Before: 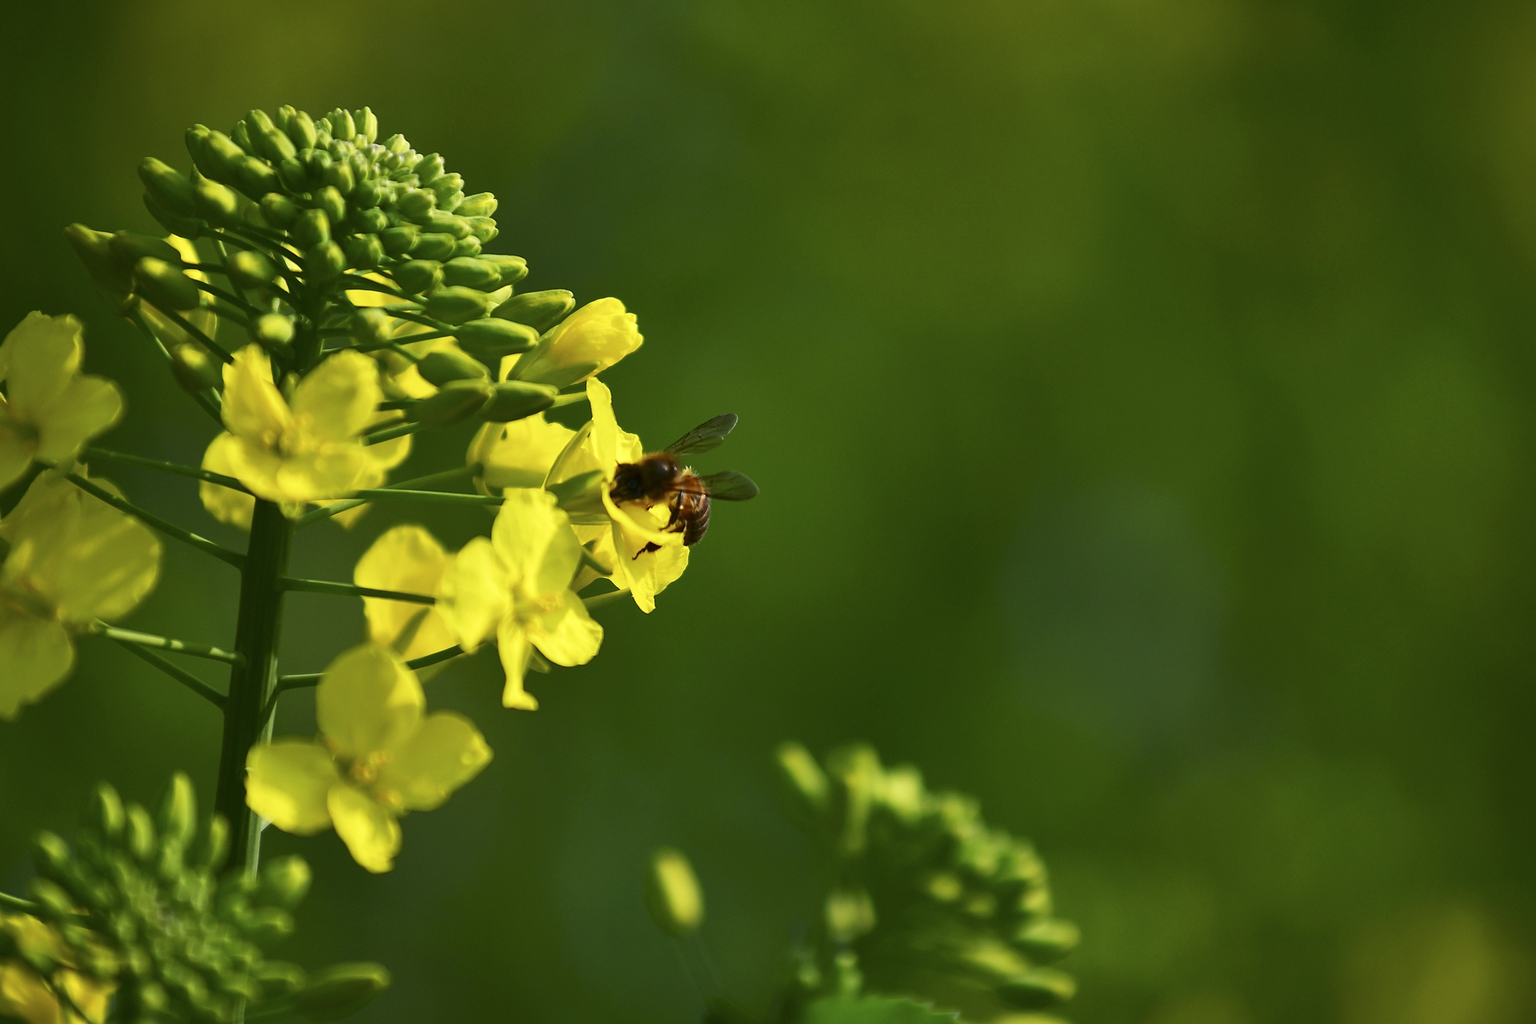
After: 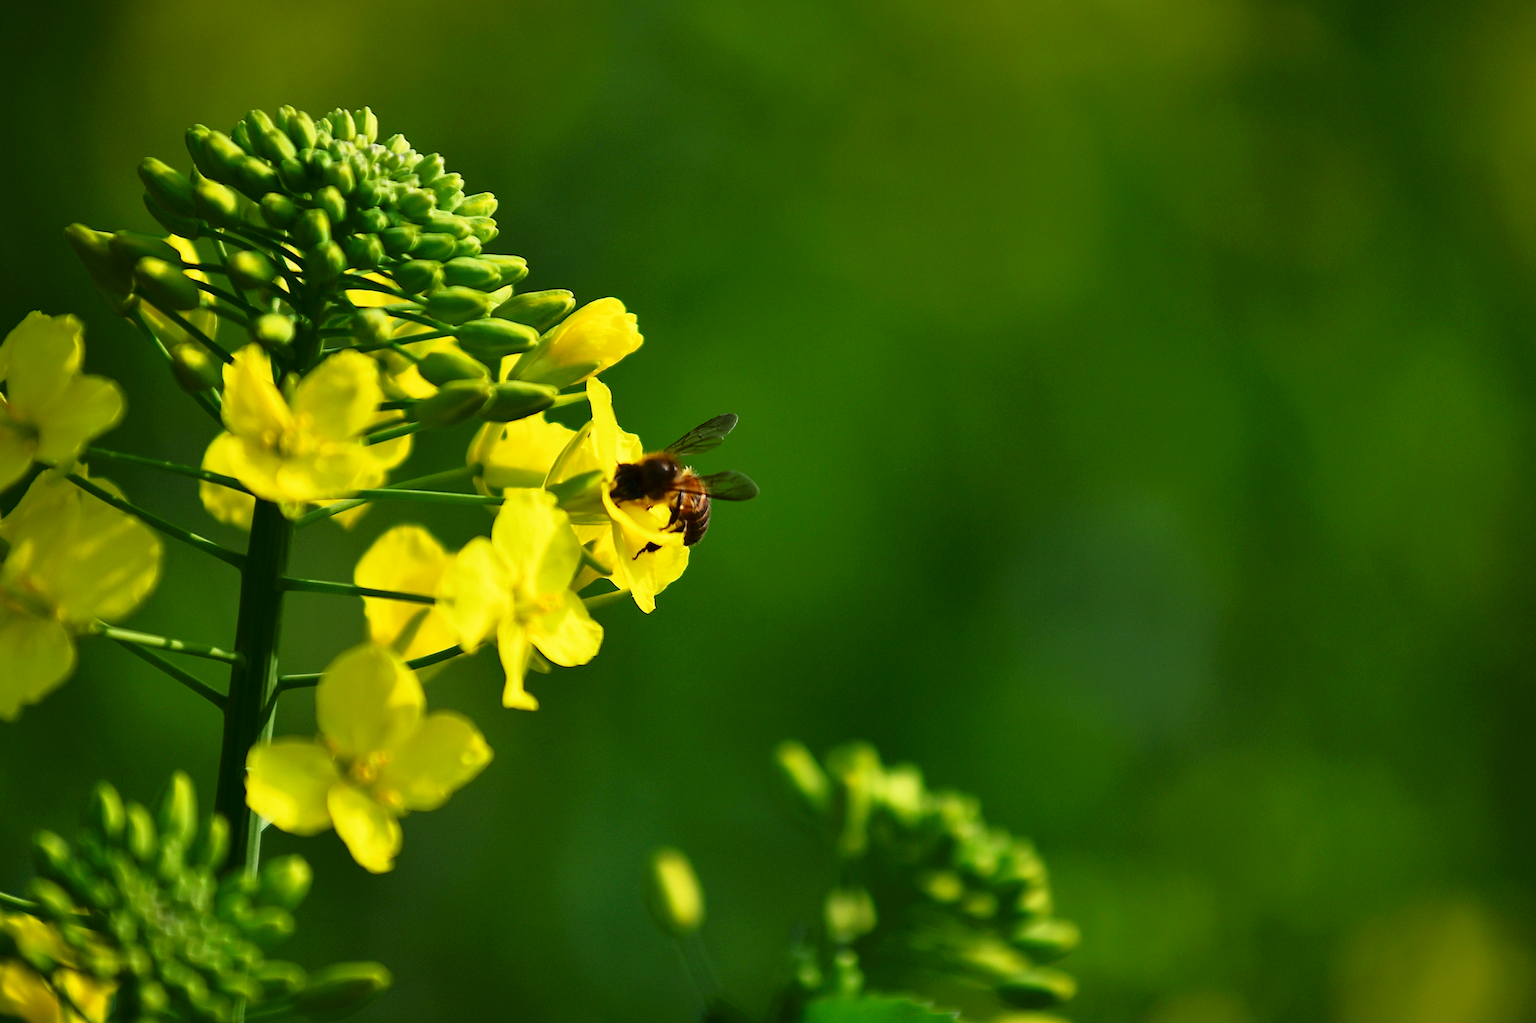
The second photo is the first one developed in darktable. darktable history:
tone curve: curves: ch0 [(0, 0.009) (0.105, 0.08) (0.195, 0.18) (0.283, 0.316) (0.384, 0.434) (0.485, 0.531) (0.638, 0.69) (0.81, 0.872) (1, 0.977)]; ch1 [(0, 0) (0.161, 0.092) (0.35, 0.33) (0.379, 0.401) (0.456, 0.469) (0.498, 0.502) (0.52, 0.536) (0.586, 0.617) (0.635, 0.655) (1, 1)]; ch2 [(0, 0) (0.371, 0.362) (0.437, 0.437) (0.483, 0.484) (0.53, 0.515) (0.56, 0.571) (0.622, 0.606) (1, 1)], color space Lab, linked channels, preserve colors none
